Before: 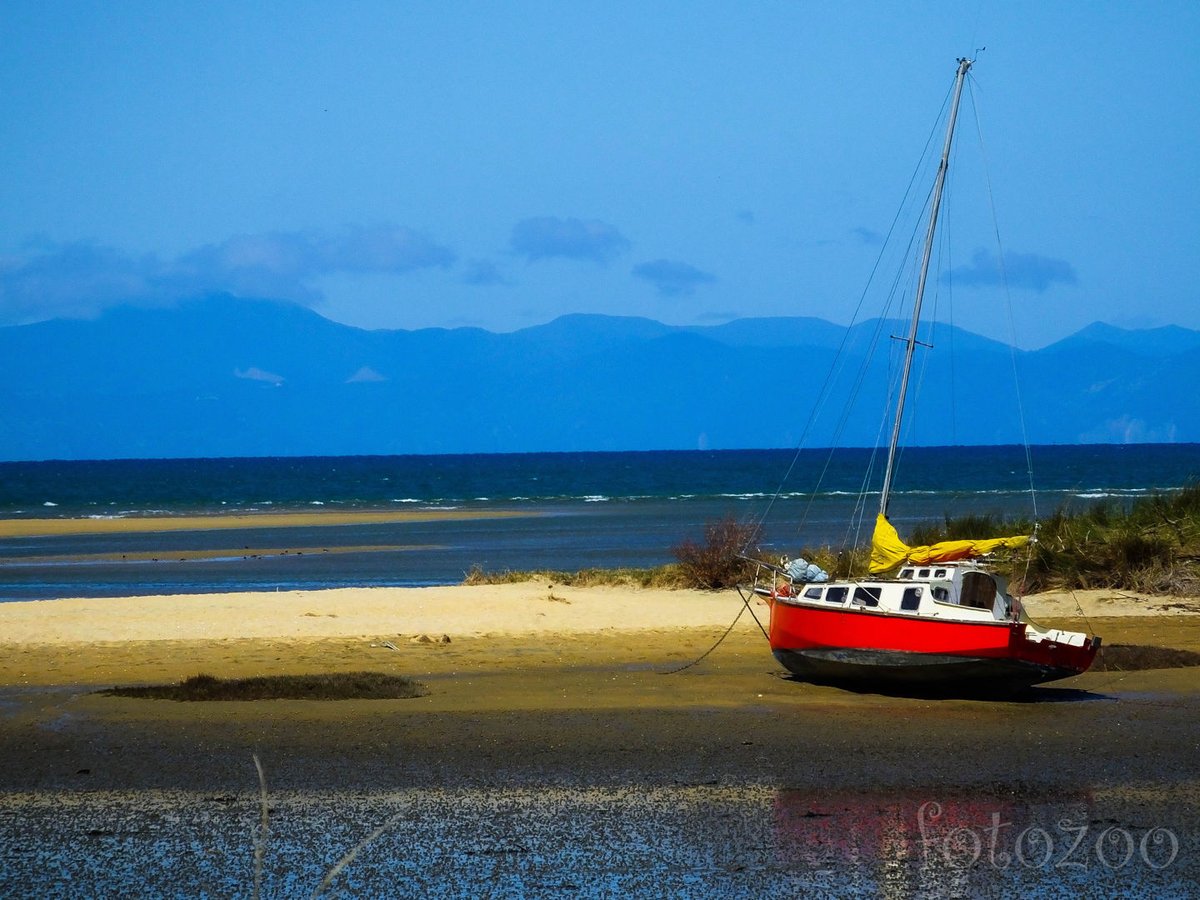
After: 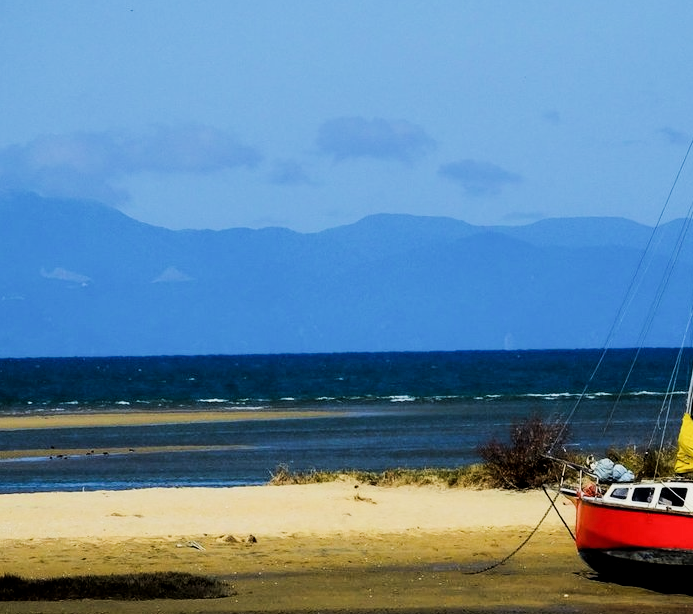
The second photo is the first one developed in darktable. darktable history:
tone equalizer: -8 EV -0.75 EV, -7 EV -0.7 EV, -6 EV -0.6 EV, -5 EV -0.4 EV, -3 EV 0.4 EV, -2 EV 0.6 EV, -1 EV 0.7 EV, +0 EV 0.75 EV, edges refinement/feathering 500, mask exposure compensation -1.57 EV, preserve details no
filmic rgb: black relative exposure -6.68 EV, white relative exposure 4.56 EV, hardness 3.25
local contrast: highlights 100%, shadows 100%, detail 120%, midtone range 0.2
crop: left 16.202%, top 11.208%, right 26.045%, bottom 20.557%
